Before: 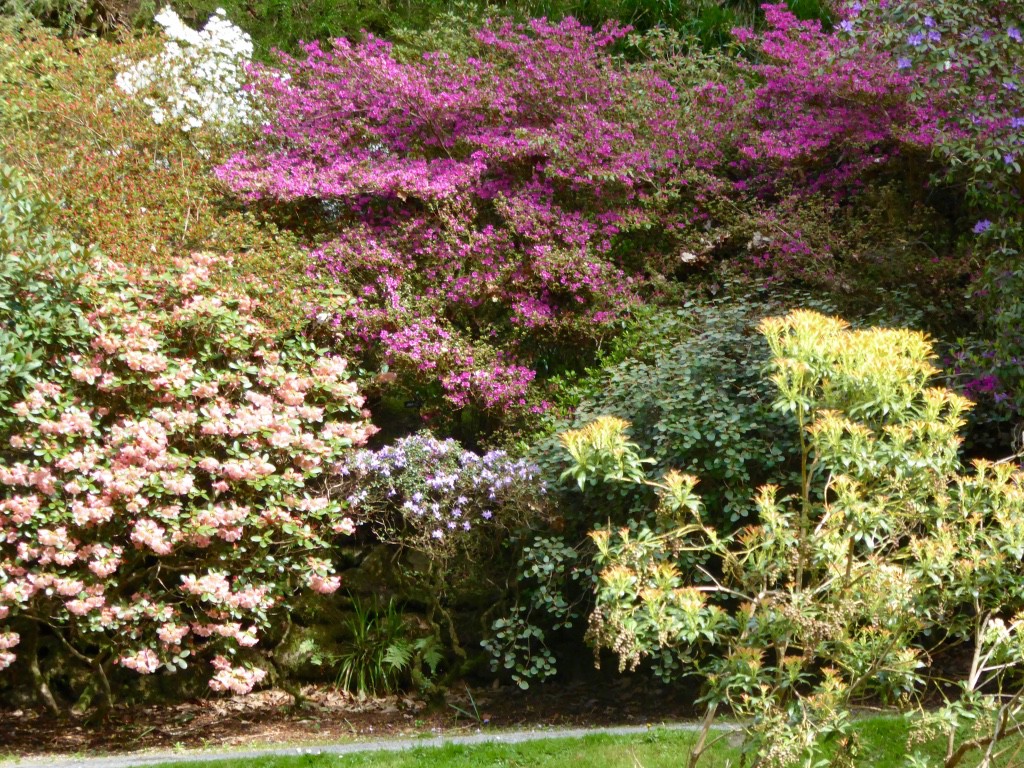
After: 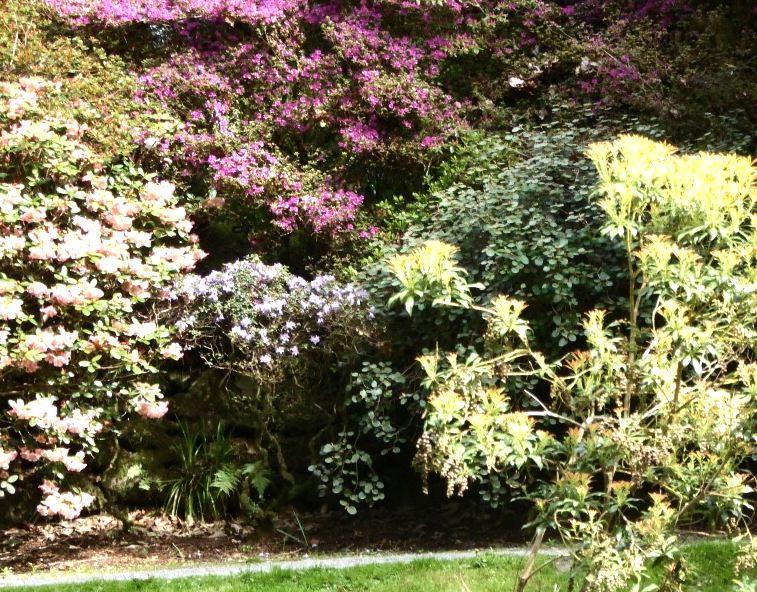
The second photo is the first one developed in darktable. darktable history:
white balance: emerald 1
crop: left 16.871%, top 22.857%, right 9.116%
contrast brightness saturation: saturation -0.1
tone equalizer: -8 EV -0.75 EV, -7 EV -0.7 EV, -6 EV -0.6 EV, -5 EV -0.4 EV, -3 EV 0.4 EV, -2 EV 0.6 EV, -1 EV 0.7 EV, +0 EV 0.75 EV, edges refinement/feathering 500, mask exposure compensation -1.57 EV, preserve details no
